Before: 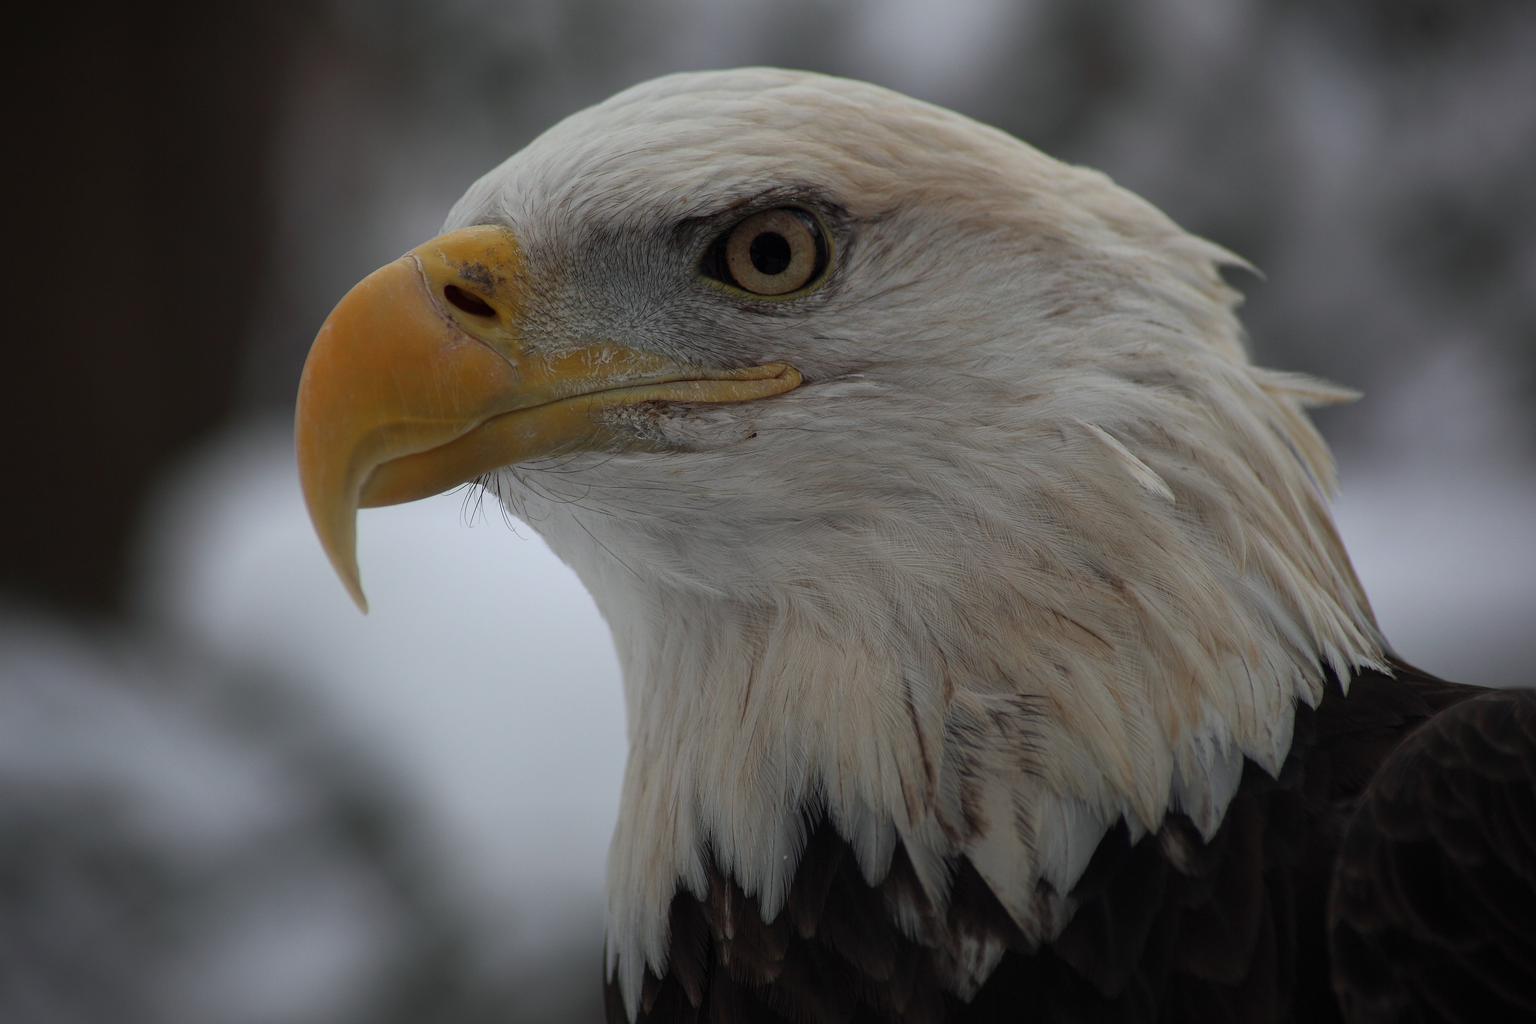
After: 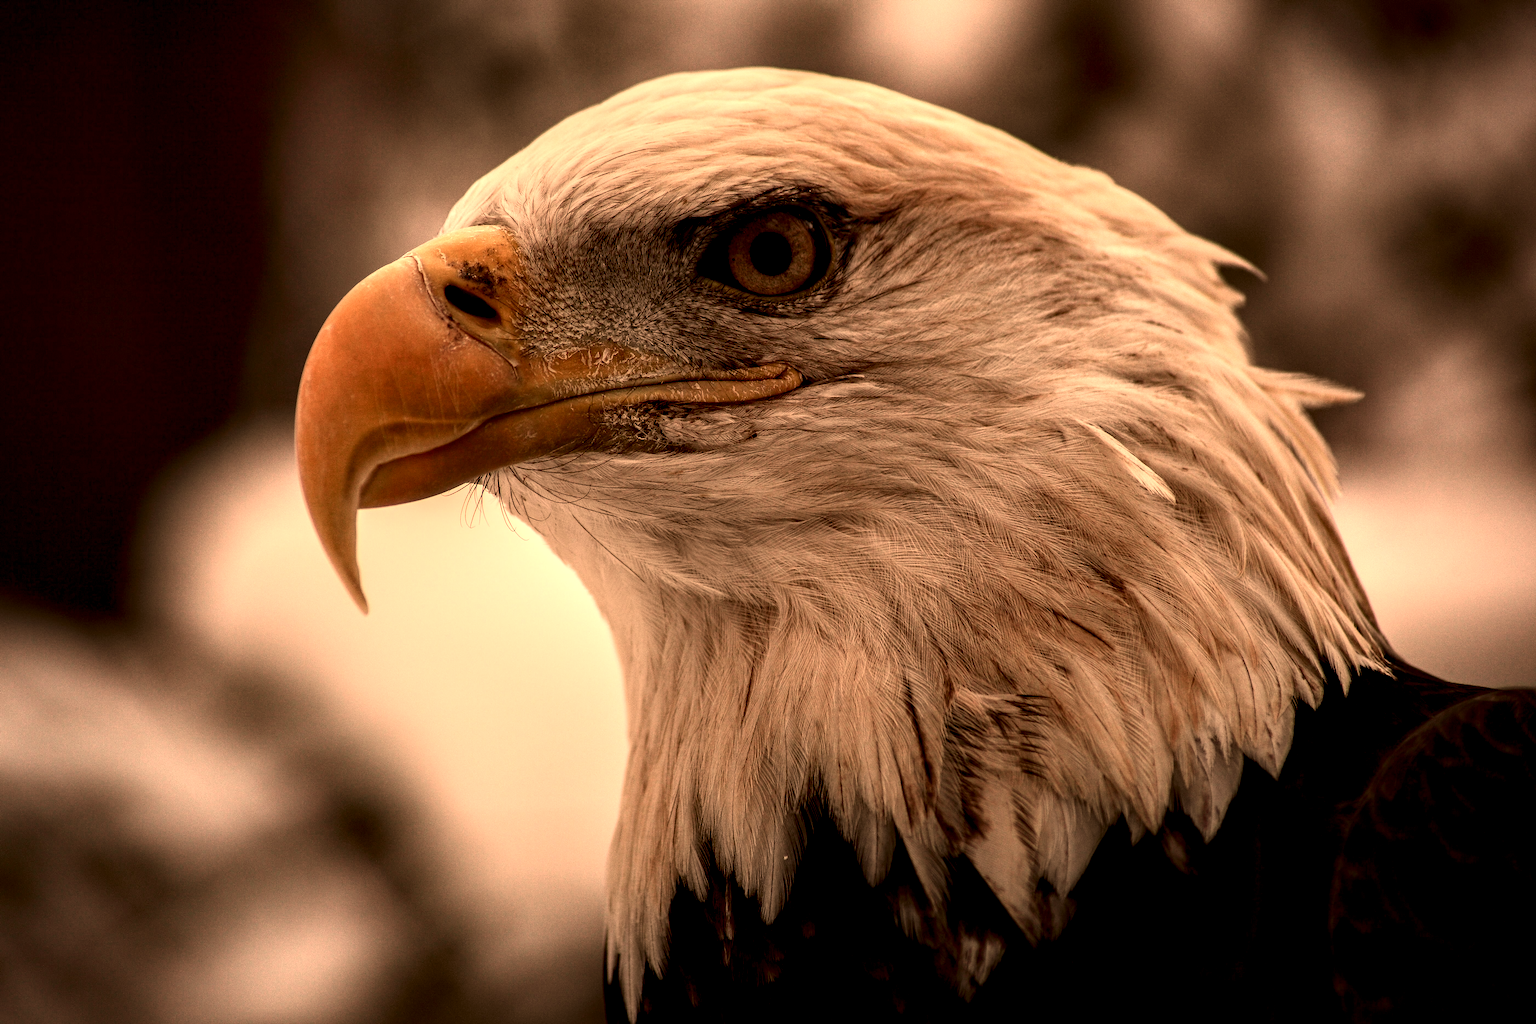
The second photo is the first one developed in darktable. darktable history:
local contrast: highlights 19%, detail 186%
white balance: red 1.467, blue 0.684
contrast brightness saturation: contrast 0.28
